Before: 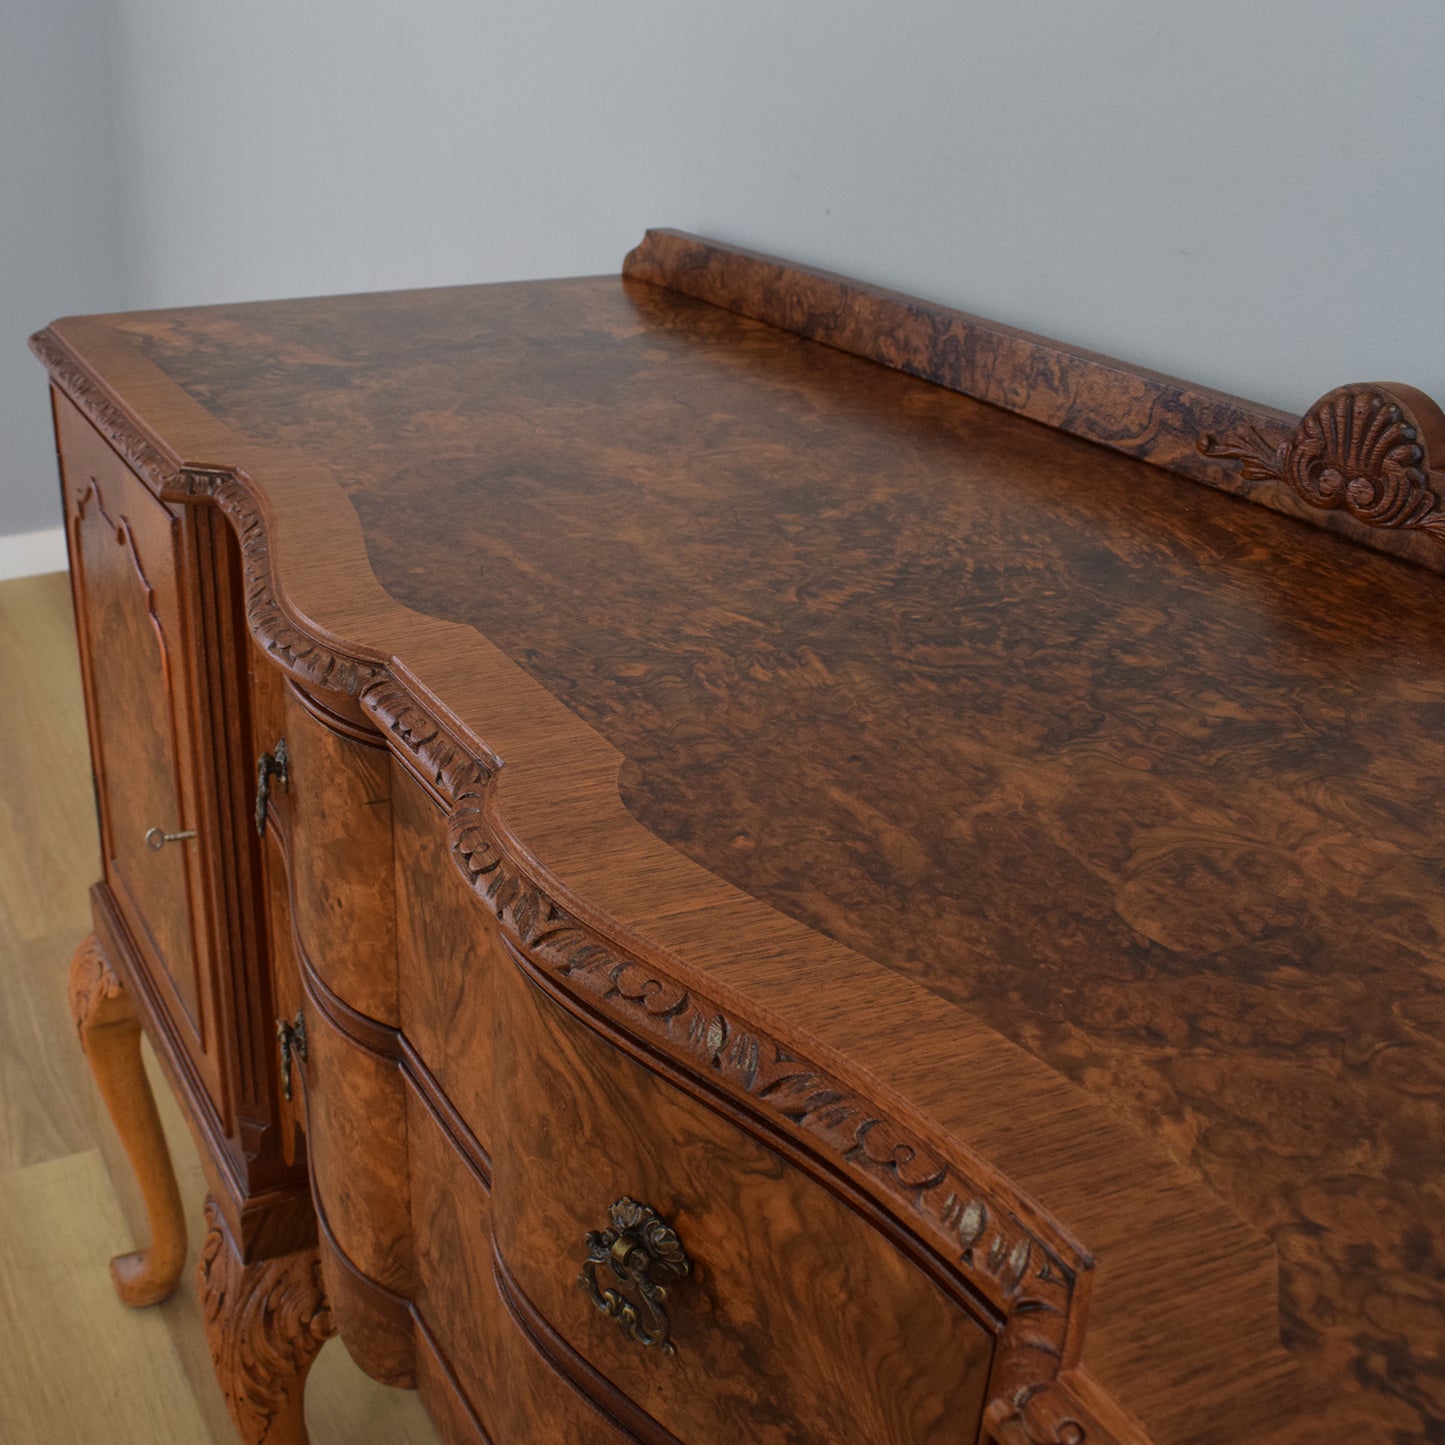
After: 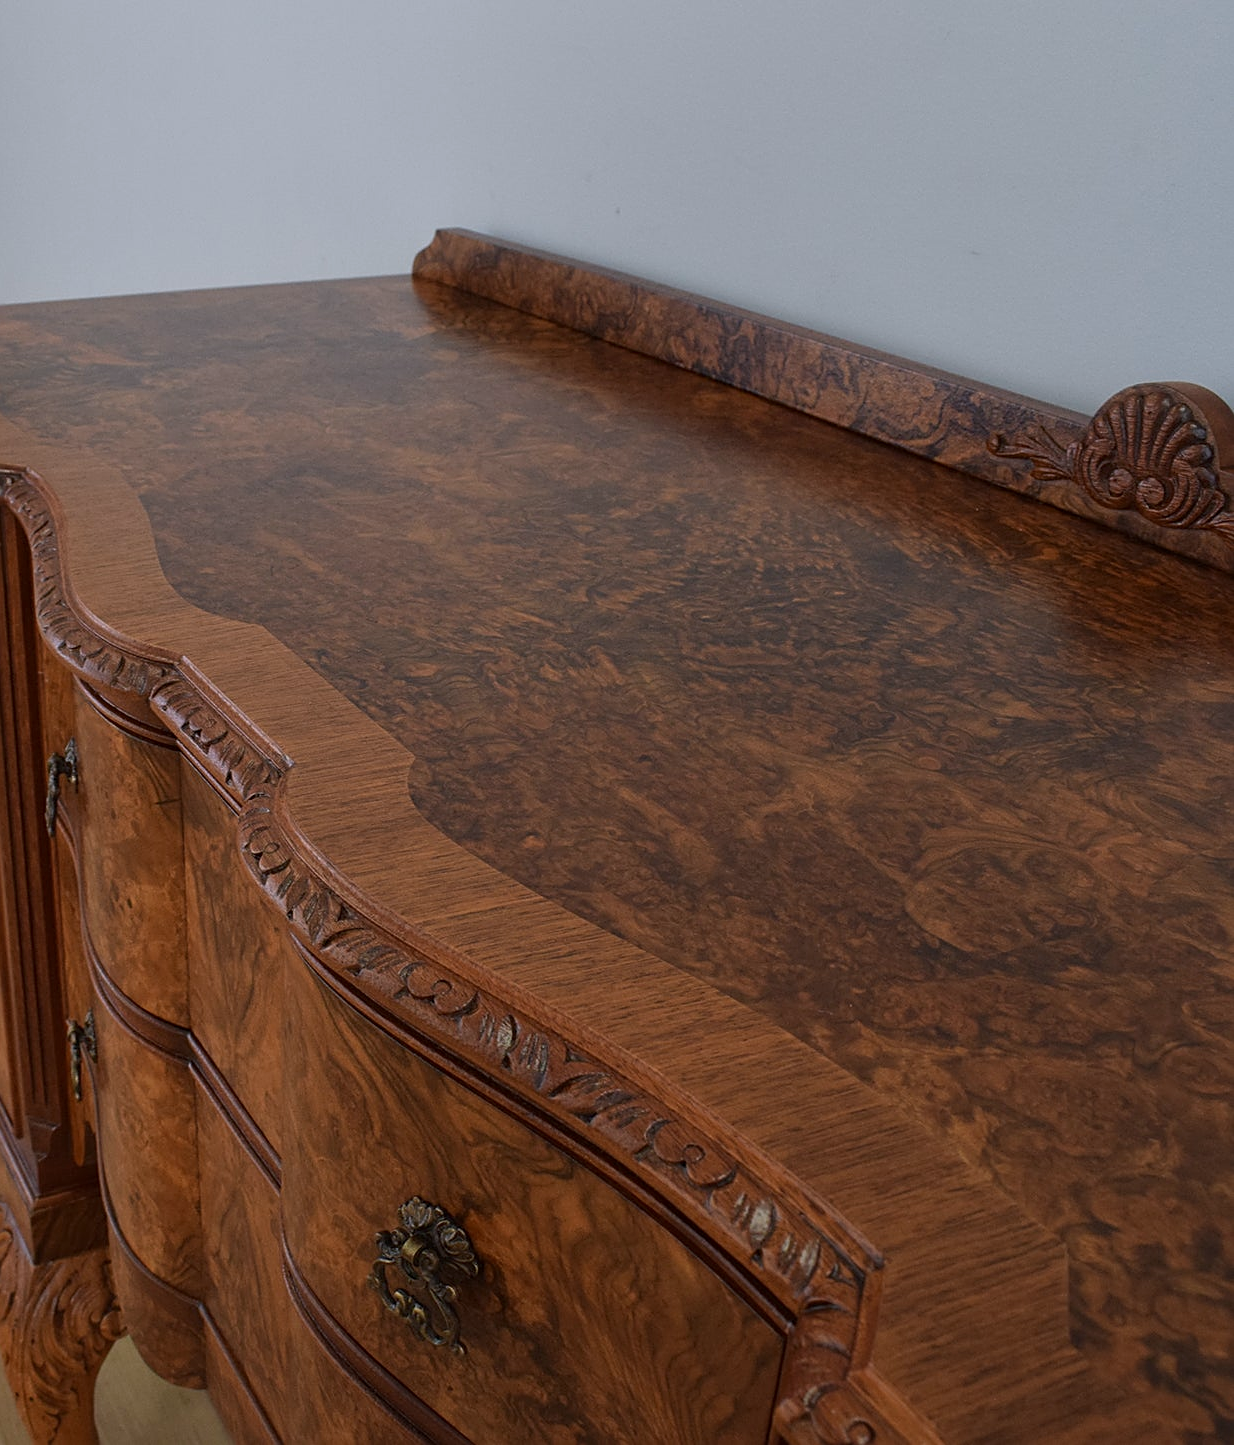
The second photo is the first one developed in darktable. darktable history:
white balance: red 0.983, blue 1.036
sharpen: on, module defaults
crop and rotate: left 14.584%
